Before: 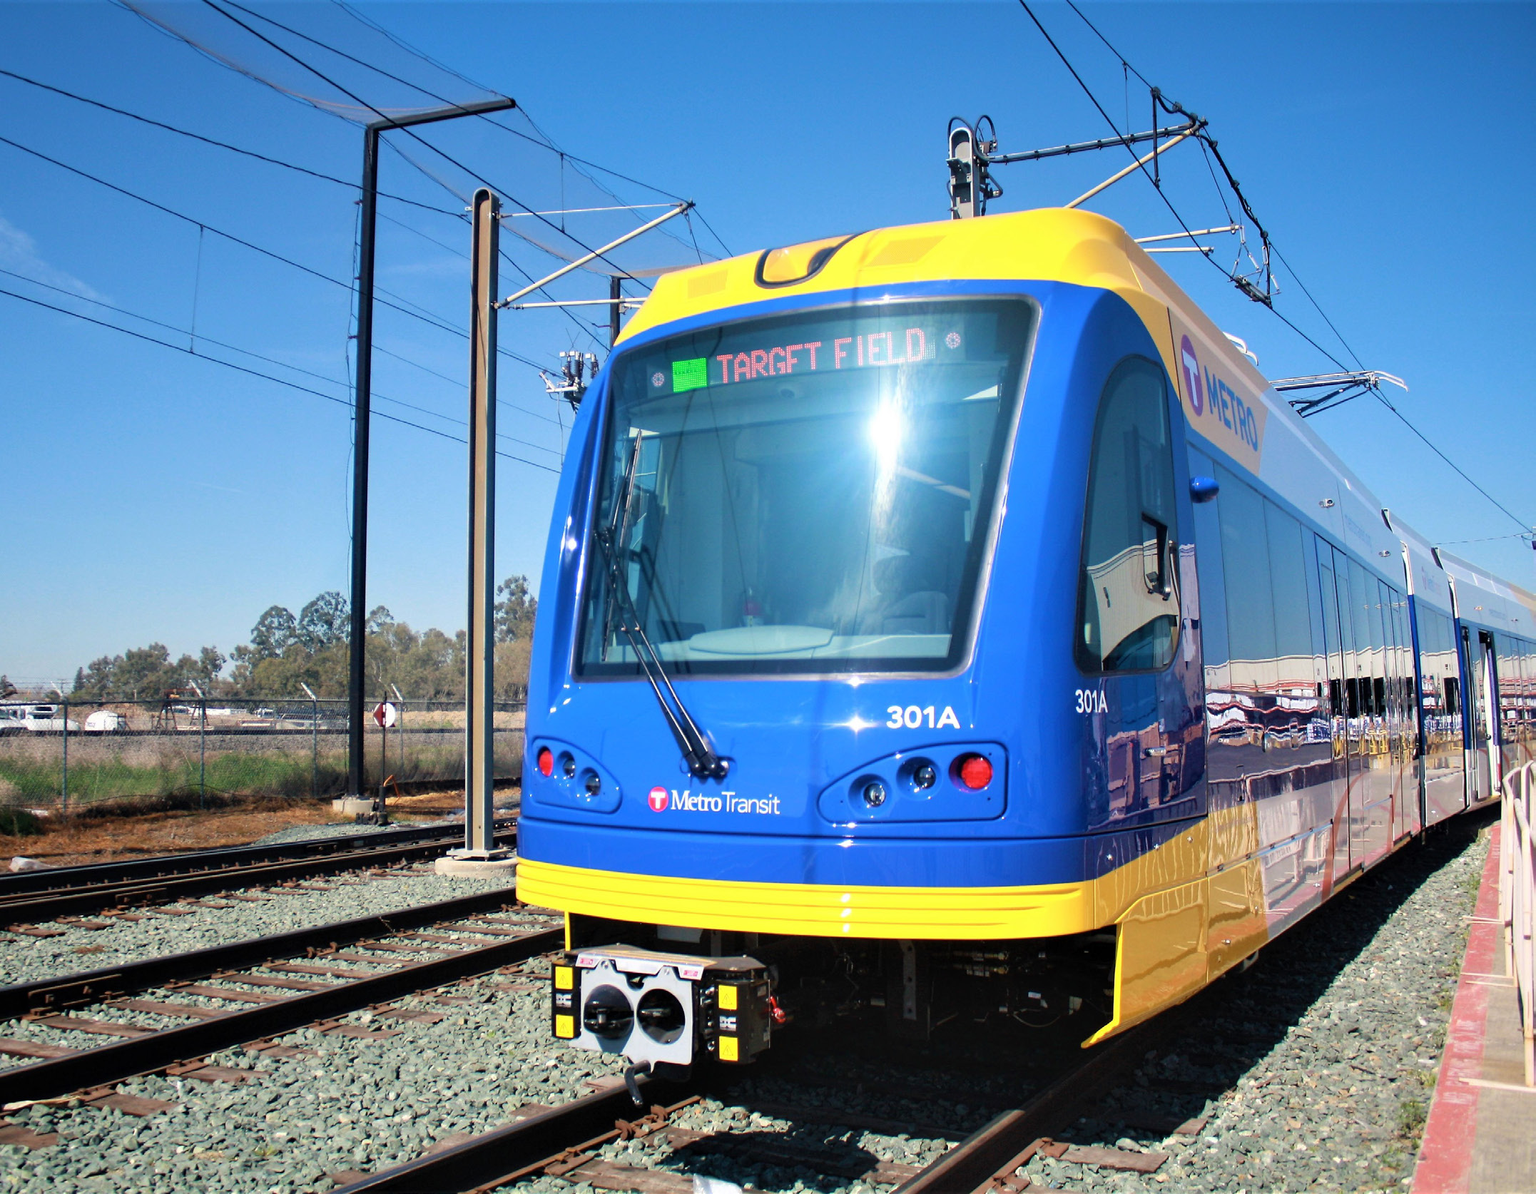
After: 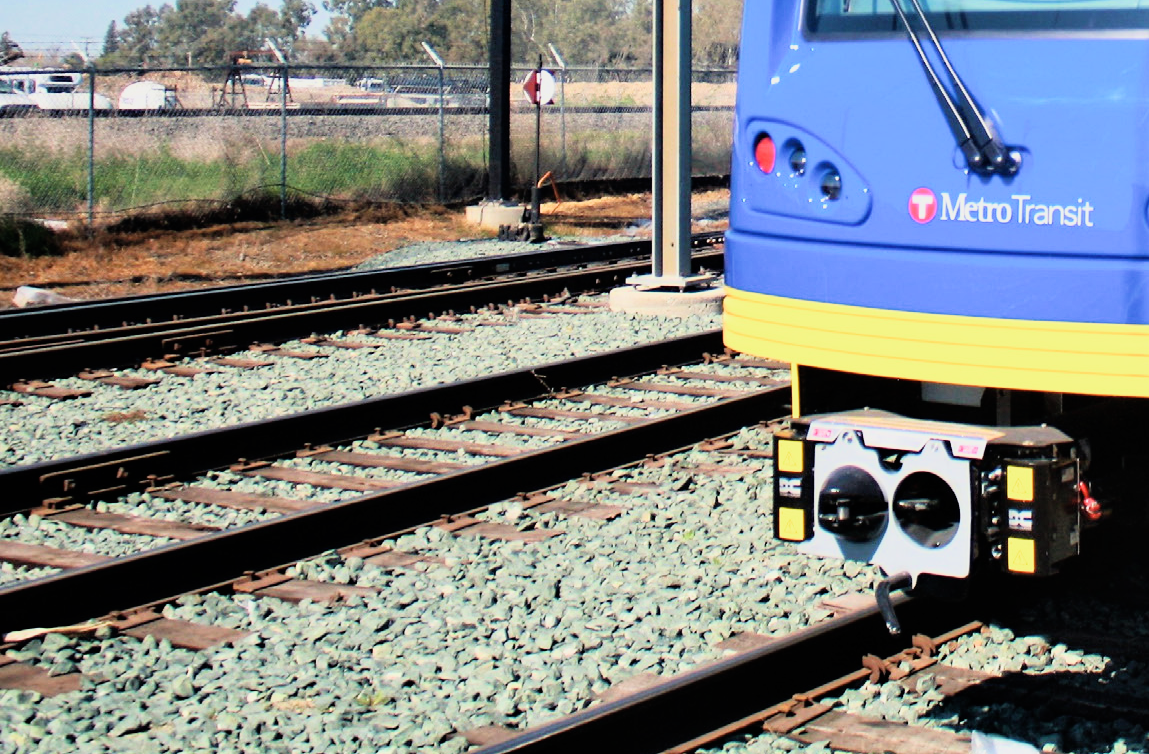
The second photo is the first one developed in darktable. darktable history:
exposure: black level correction 0, exposure 0.7 EV, compensate exposure bias true, compensate highlight preservation false
filmic rgb: black relative exposure -11.88 EV, white relative exposure 5.43 EV, threshold 3 EV, hardness 4.49, latitude 50%, contrast 1.14, color science v5 (2021), contrast in shadows safe, contrast in highlights safe, enable highlight reconstruction true
crop and rotate: top 54.778%, right 46.61%, bottom 0.159%
